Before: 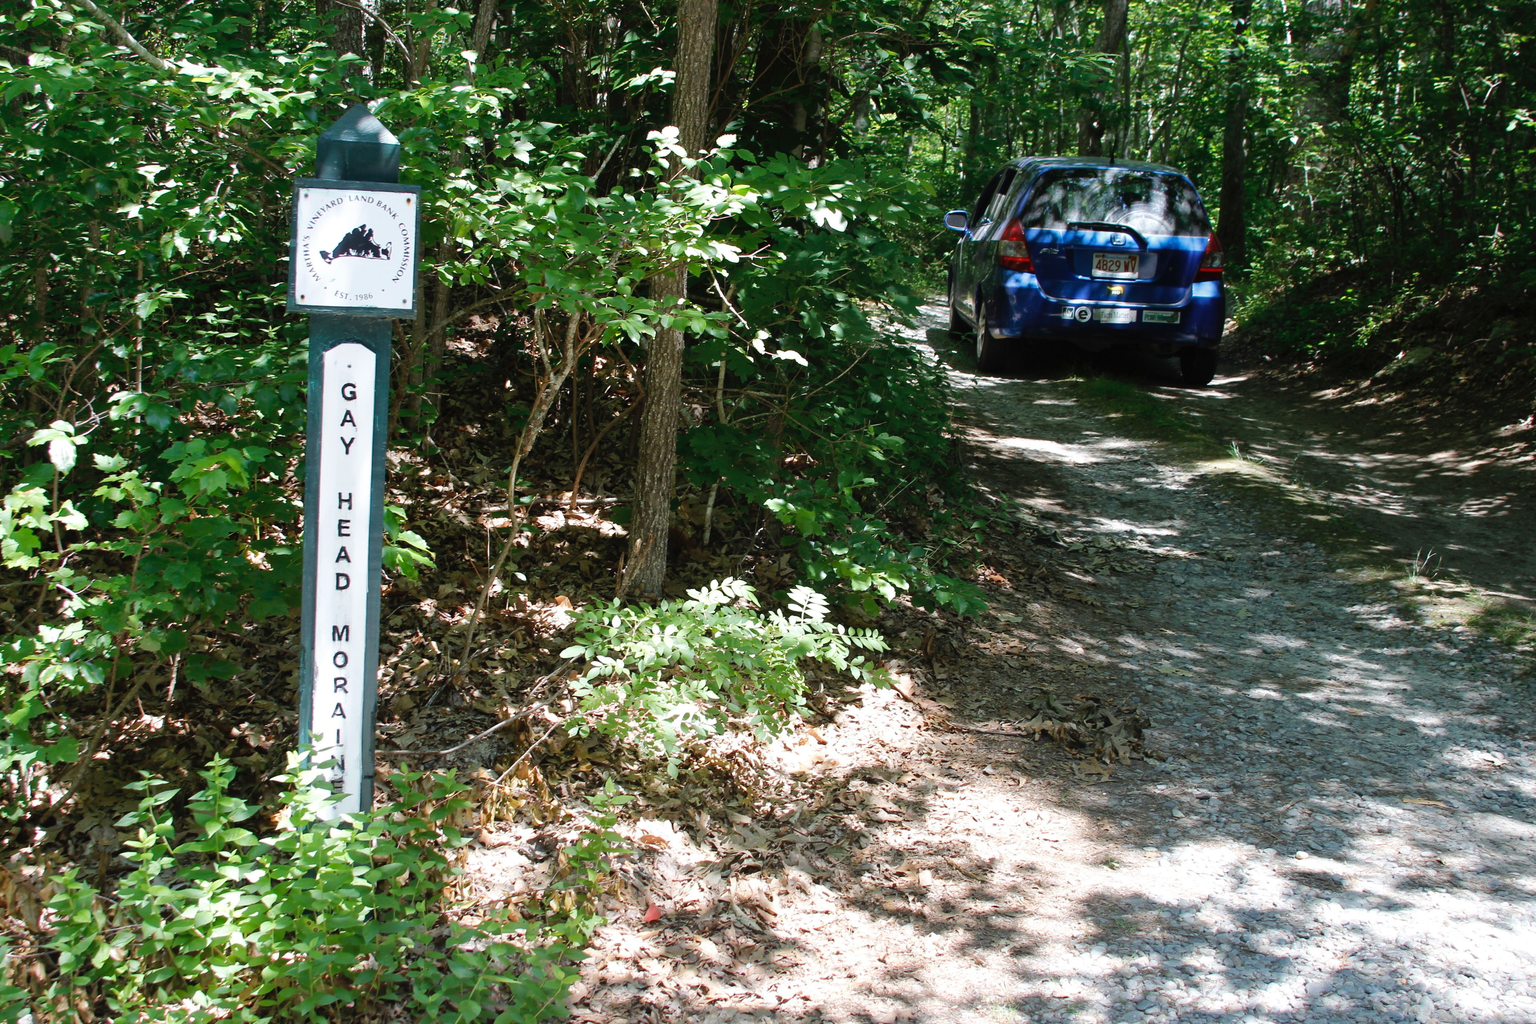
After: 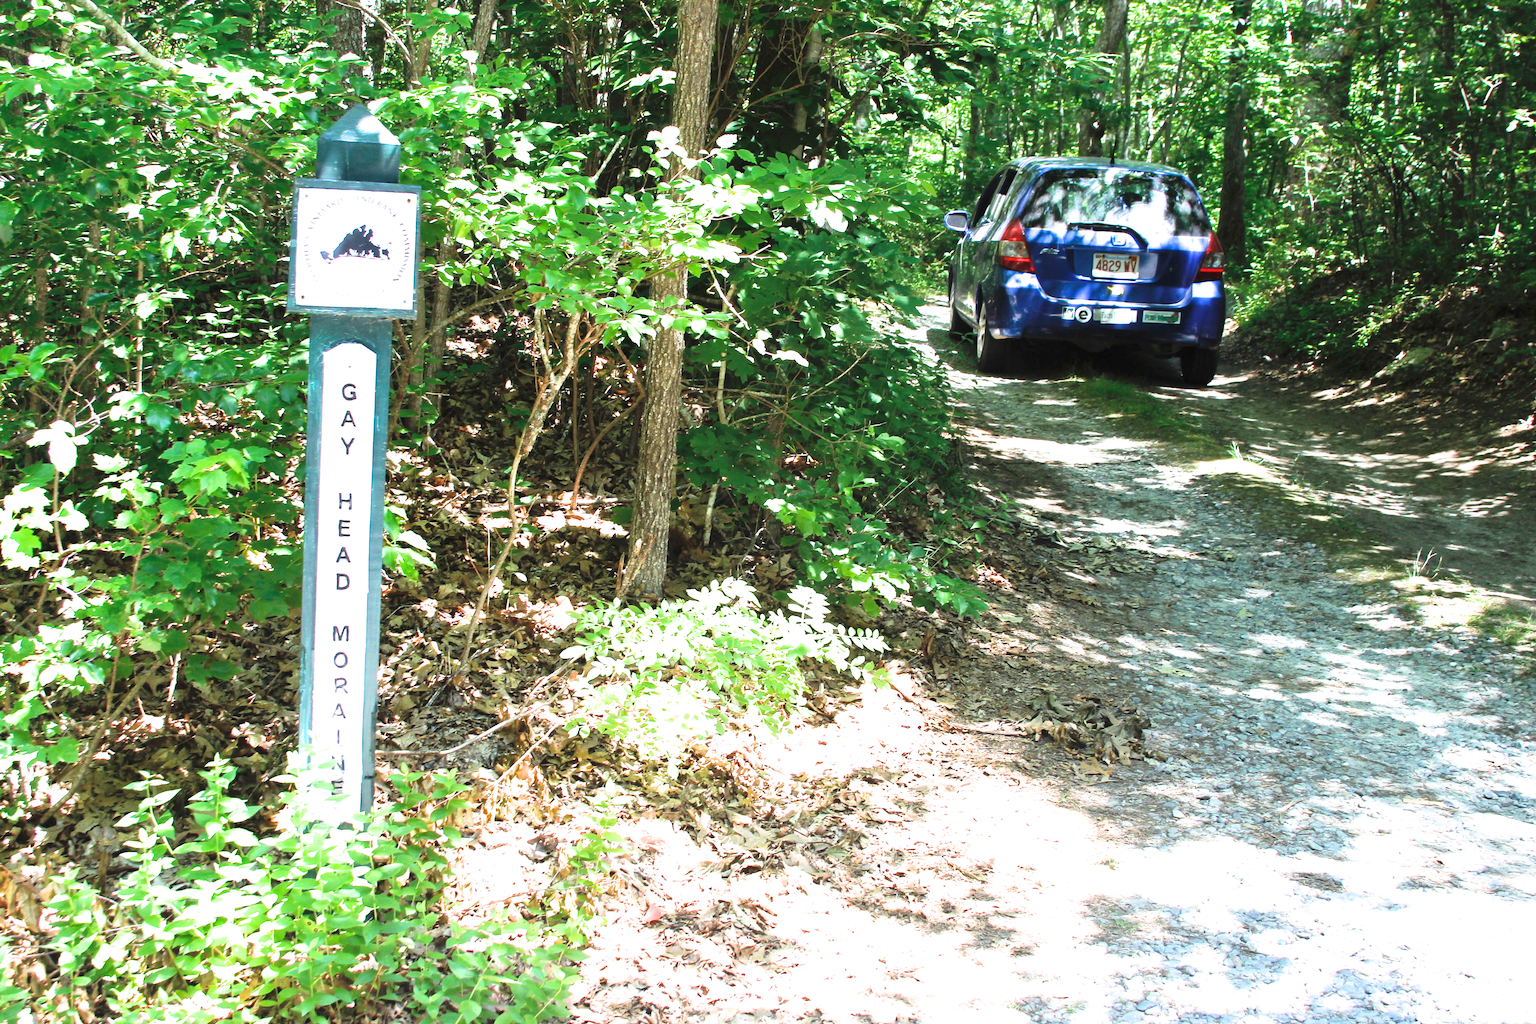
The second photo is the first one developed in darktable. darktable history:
filmic rgb: black relative exposure -9.61 EV, white relative exposure 3.02 EV, hardness 6.08
exposure: black level correction 0, exposure 1.905 EV, compensate exposure bias true, compensate highlight preservation false
